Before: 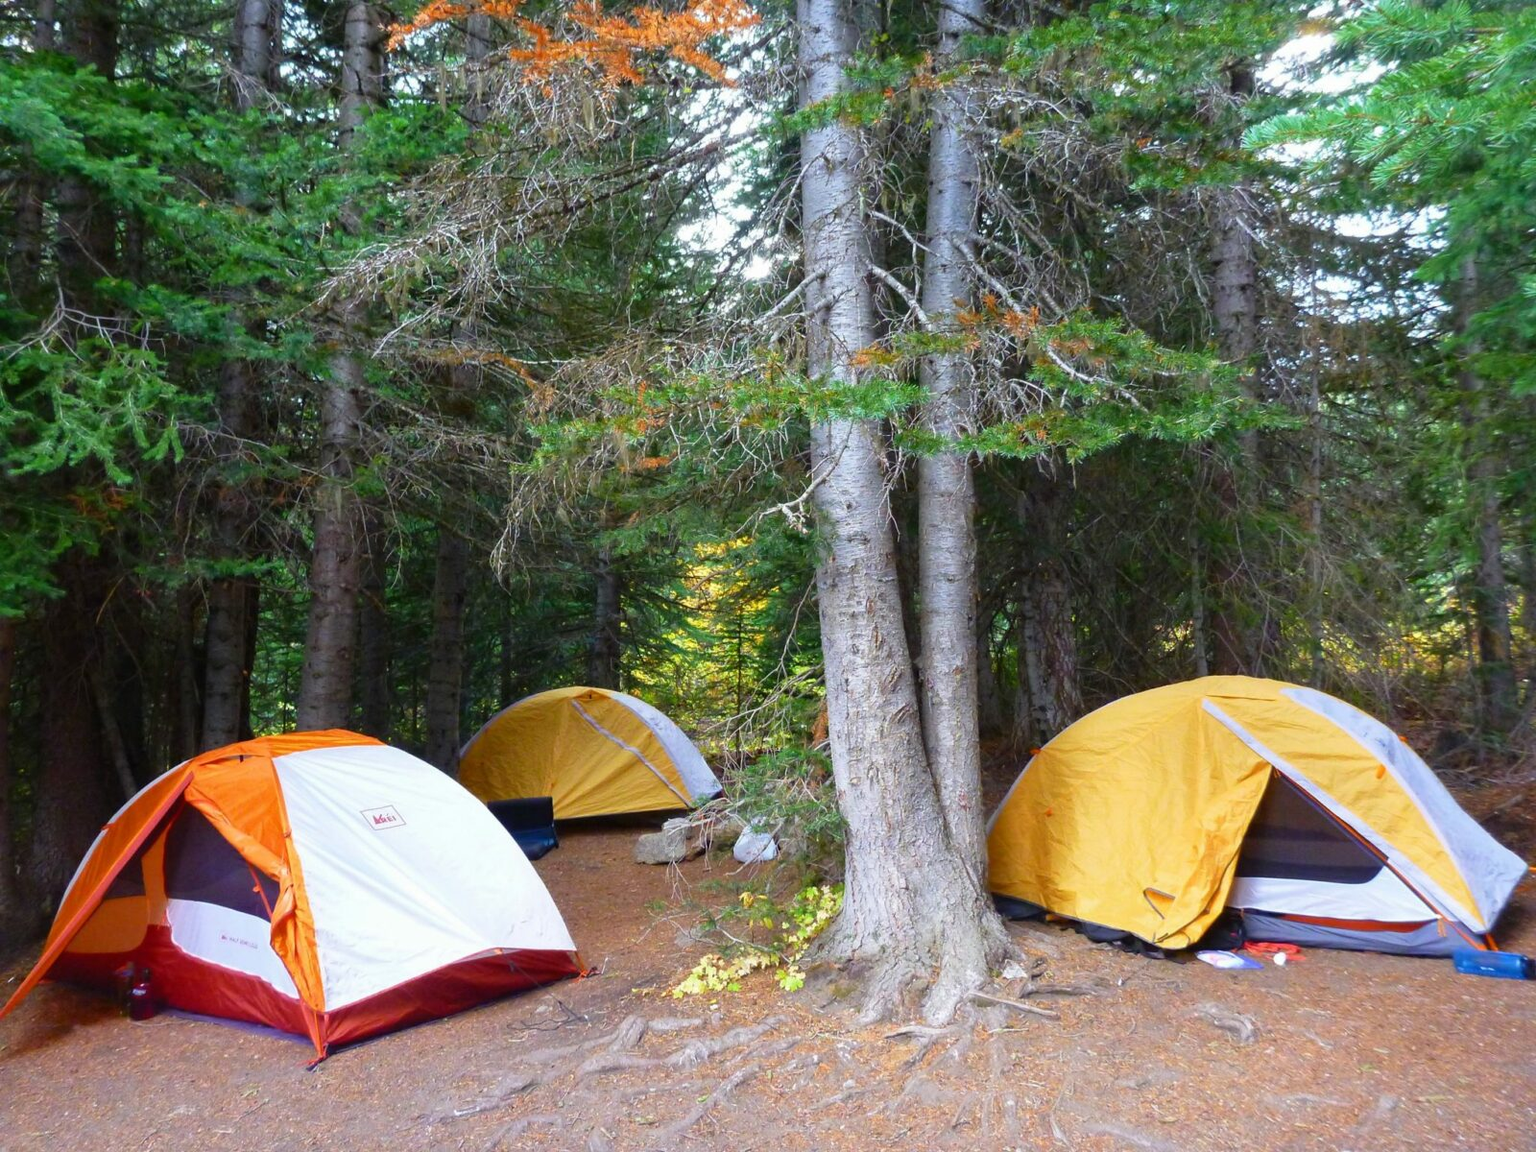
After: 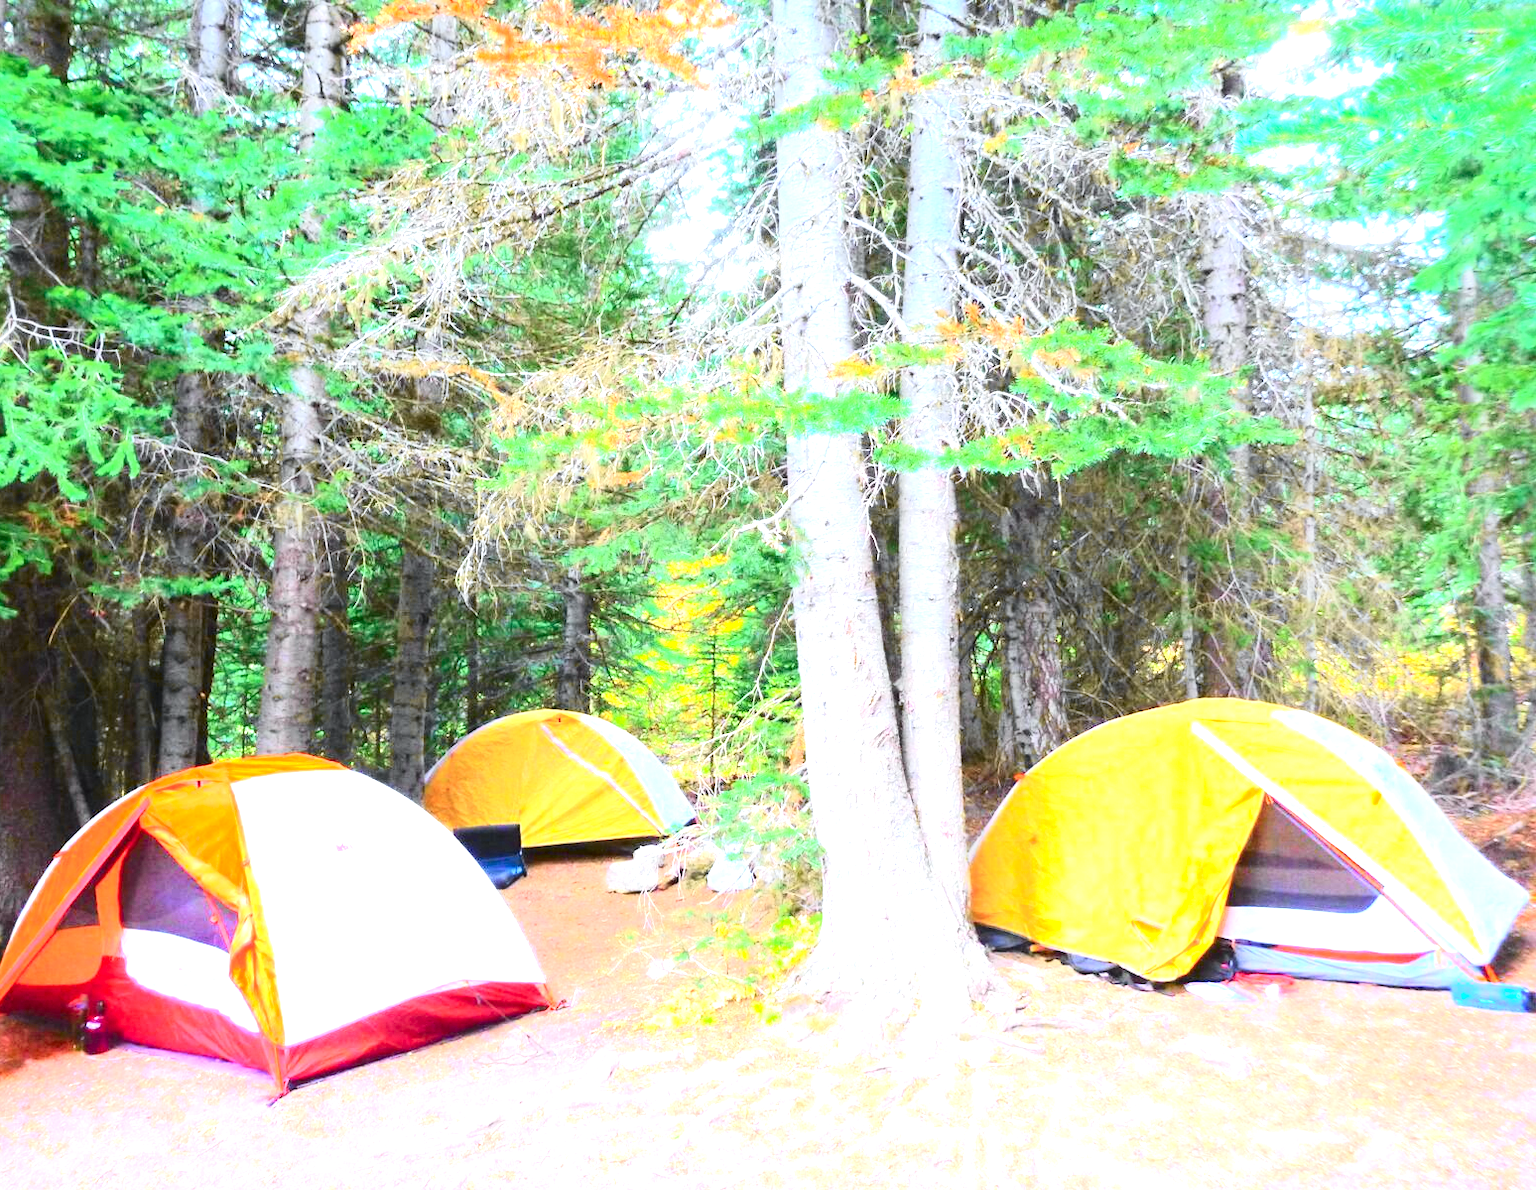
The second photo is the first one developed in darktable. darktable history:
exposure: black level correction 0, exposure 2.327 EV, compensate exposure bias true, compensate highlight preservation false
crop and rotate: left 3.238%
white balance: red 0.984, blue 1.059
tone curve: curves: ch0 [(0, 0.026) (0.058, 0.036) (0.246, 0.214) (0.437, 0.498) (0.55, 0.644) (0.657, 0.767) (0.822, 0.9) (1, 0.961)]; ch1 [(0, 0) (0.346, 0.307) (0.408, 0.369) (0.453, 0.457) (0.476, 0.489) (0.502, 0.498) (0.521, 0.515) (0.537, 0.531) (0.612, 0.641) (0.676, 0.728) (1, 1)]; ch2 [(0, 0) (0.346, 0.34) (0.434, 0.46) (0.485, 0.494) (0.5, 0.494) (0.511, 0.508) (0.537, 0.564) (0.579, 0.599) (0.663, 0.67) (1, 1)], color space Lab, independent channels, preserve colors none
